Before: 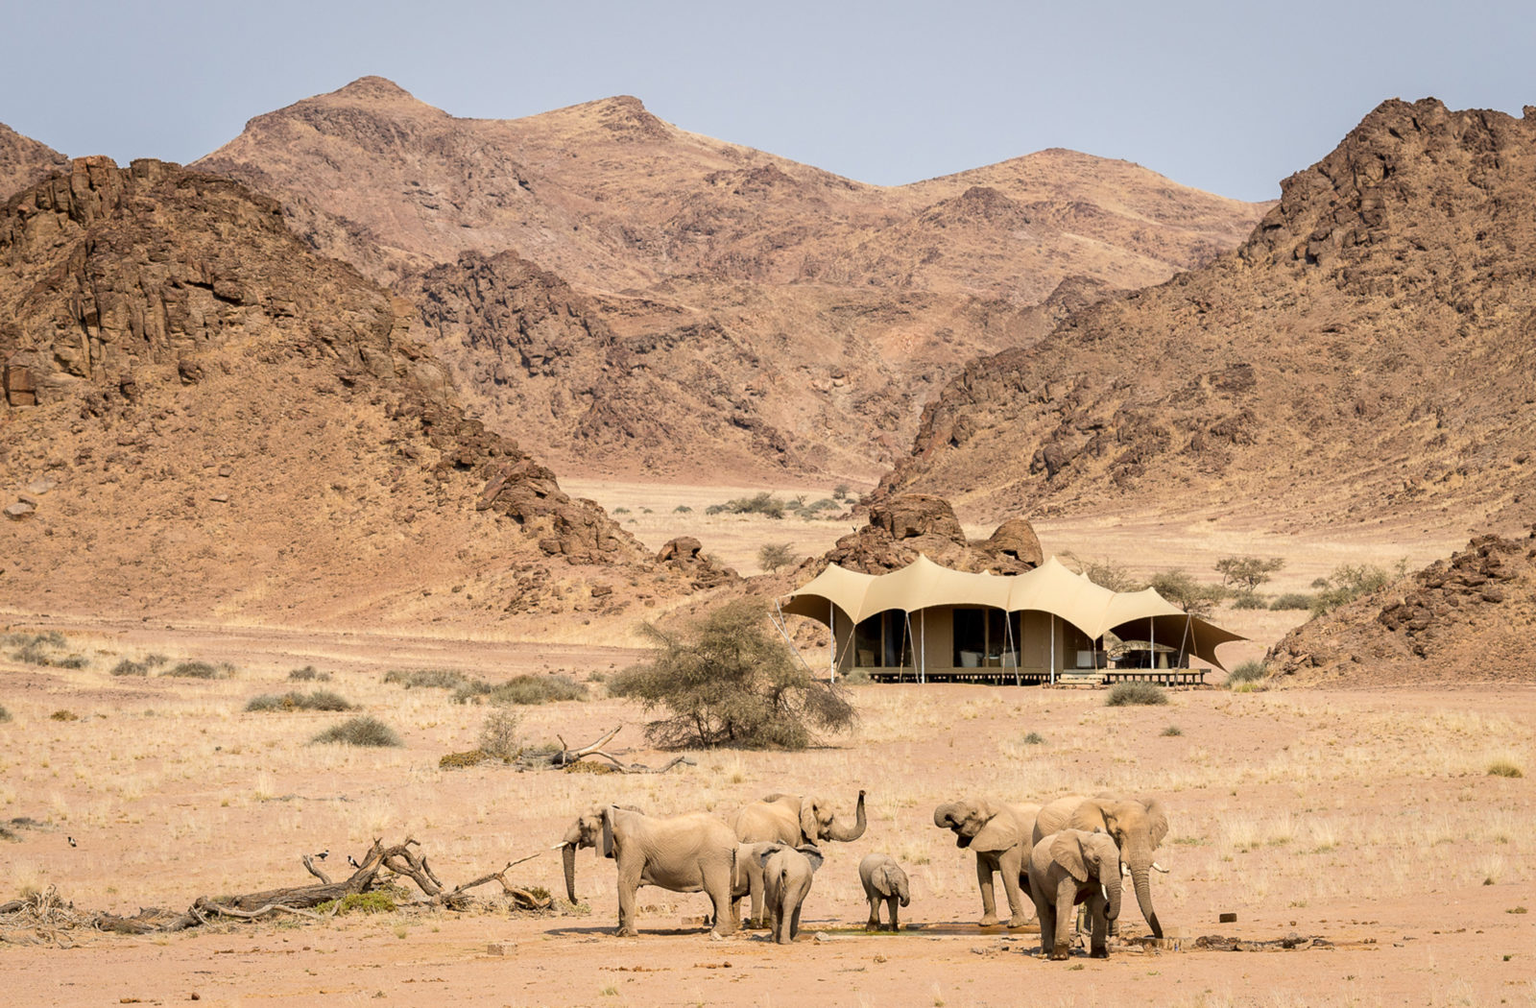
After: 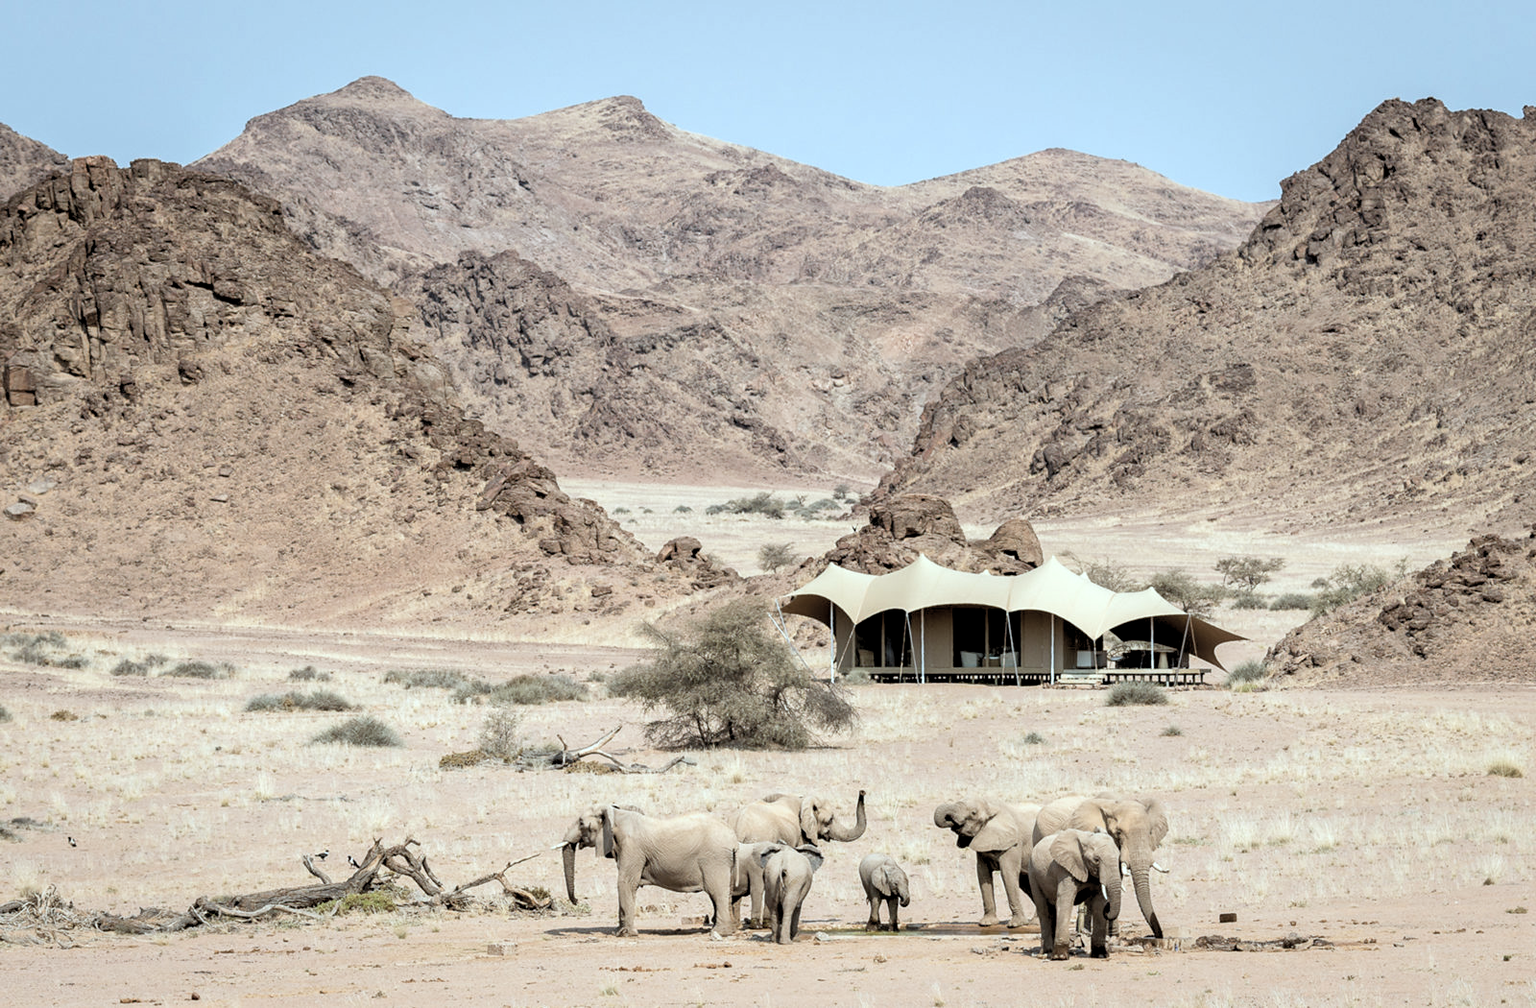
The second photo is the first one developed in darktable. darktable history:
color correction: highlights a* -12.64, highlights b* -18.1, saturation 0.7
rgb levels: levels [[0.01, 0.419, 0.839], [0, 0.5, 1], [0, 0.5, 1]]
bloom: size 3%, threshold 100%, strength 0%
